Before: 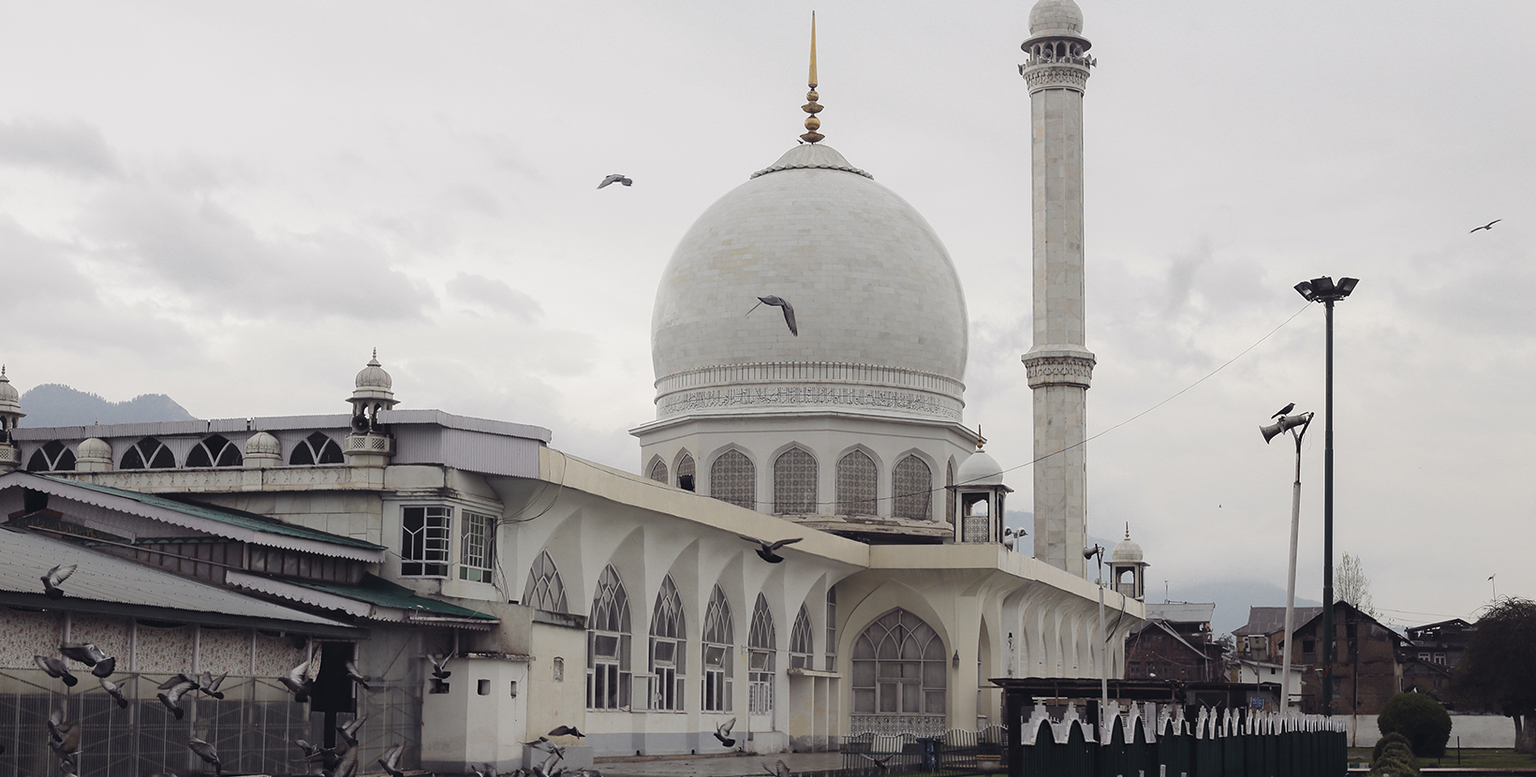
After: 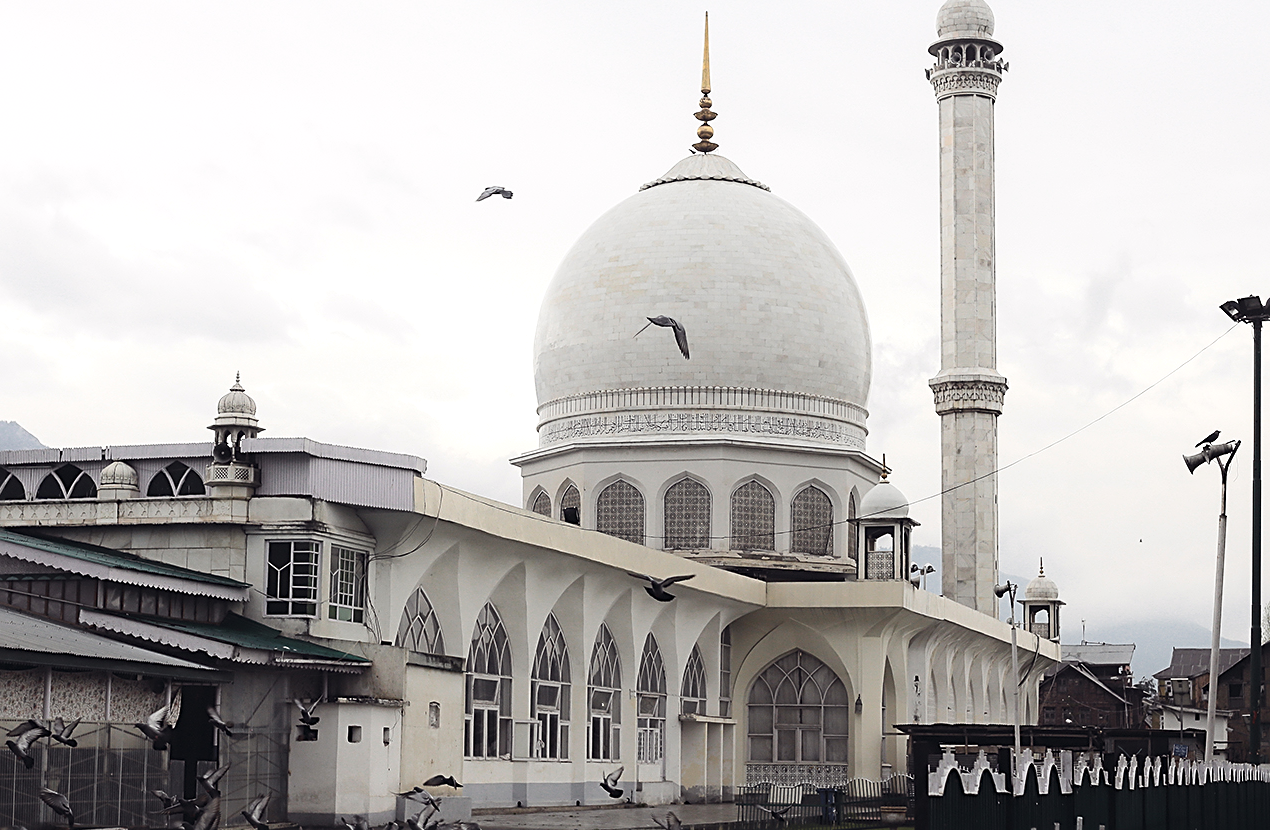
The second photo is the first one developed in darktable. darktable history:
sharpen: on, module defaults
shadows and highlights: shadows 0, highlights 40
tone equalizer: -8 EV -0.417 EV, -7 EV -0.389 EV, -6 EV -0.333 EV, -5 EV -0.222 EV, -3 EV 0.222 EV, -2 EV 0.333 EV, -1 EV 0.389 EV, +0 EV 0.417 EV, edges refinement/feathering 500, mask exposure compensation -1.57 EV, preserve details no
crop: left 9.88%, right 12.664%
